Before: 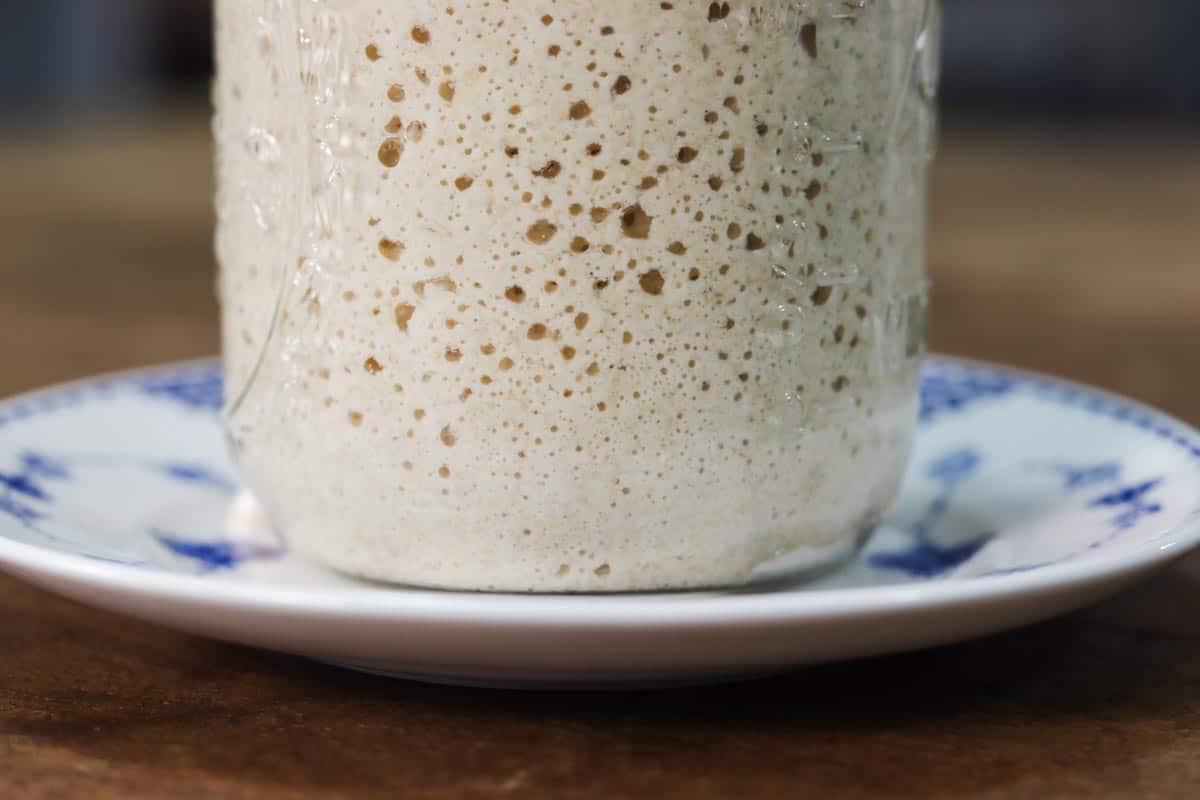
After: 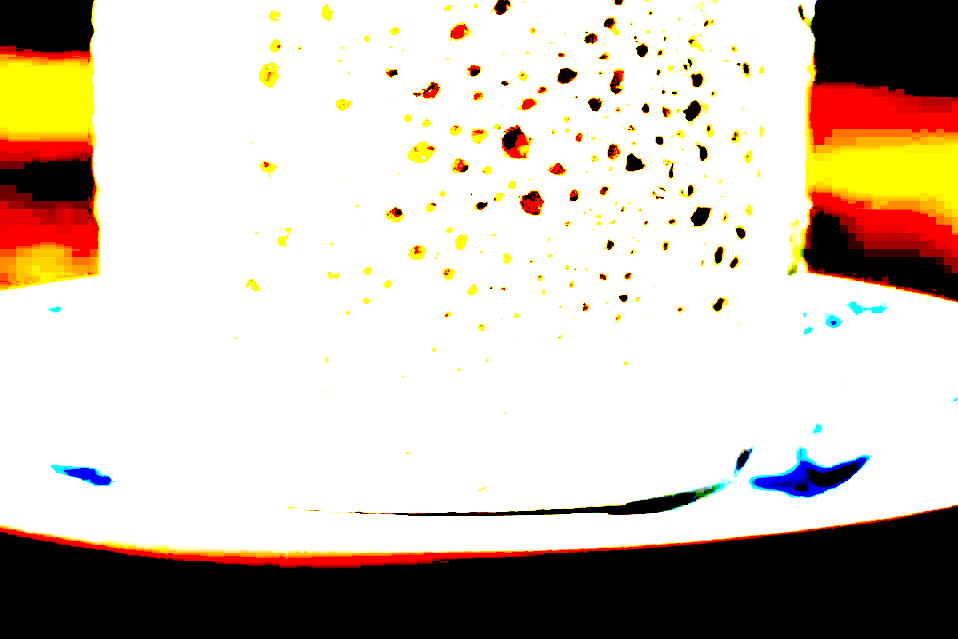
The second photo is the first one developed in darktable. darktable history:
exposure: black level correction 0.1, exposure 3 EV, compensate highlight preservation false
base curve: curves: ch0 [(0, 0) (0.303, 0.277) (1, 1)]
crop and rotate: left 10.071%, top 10.071%, right 10.02%, bottom 10.02%
tone equalizer: on, module defaults
